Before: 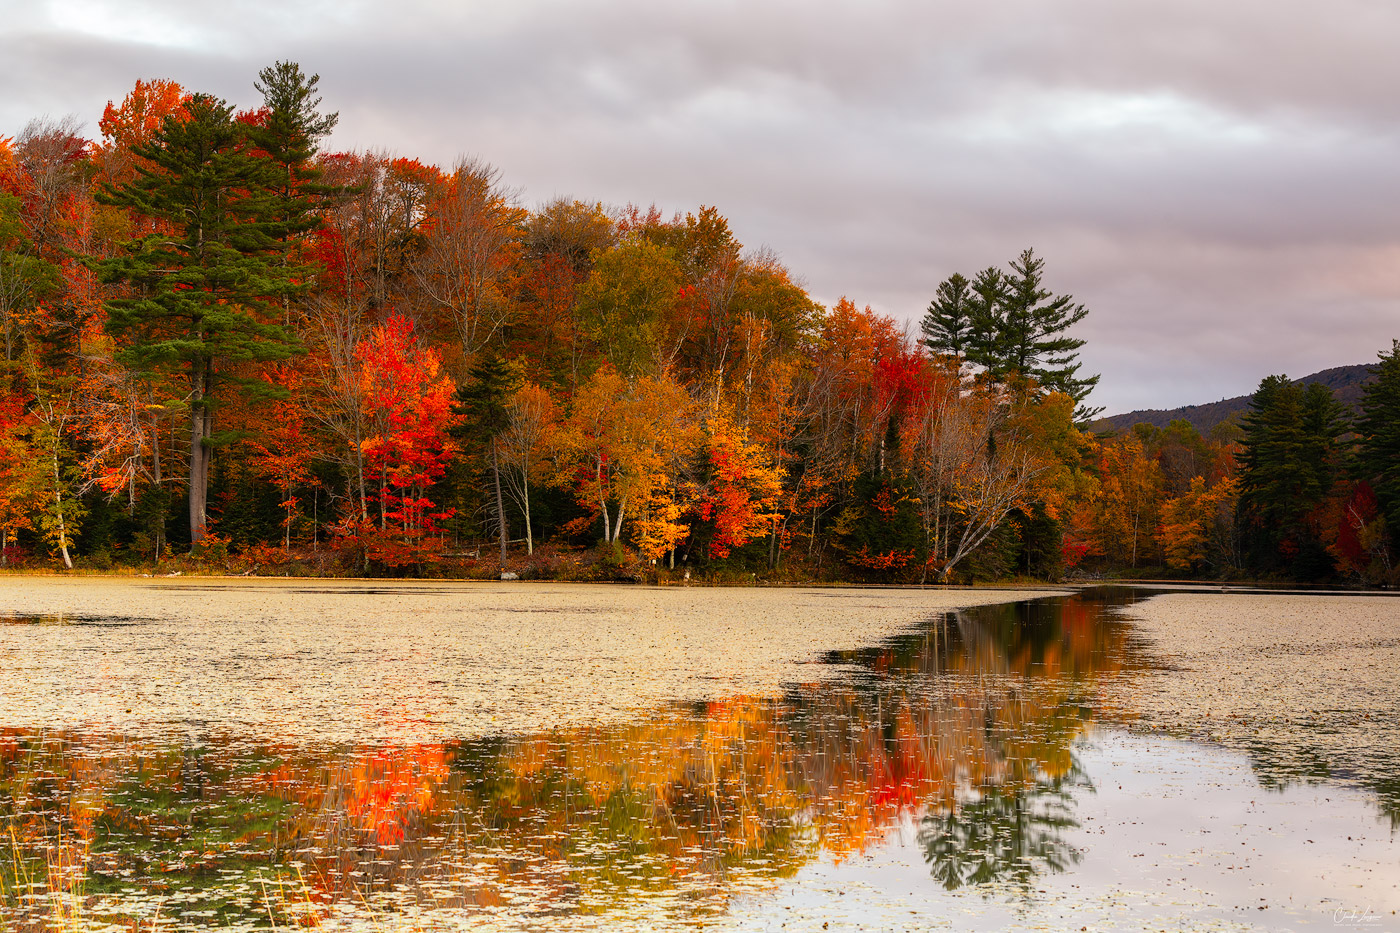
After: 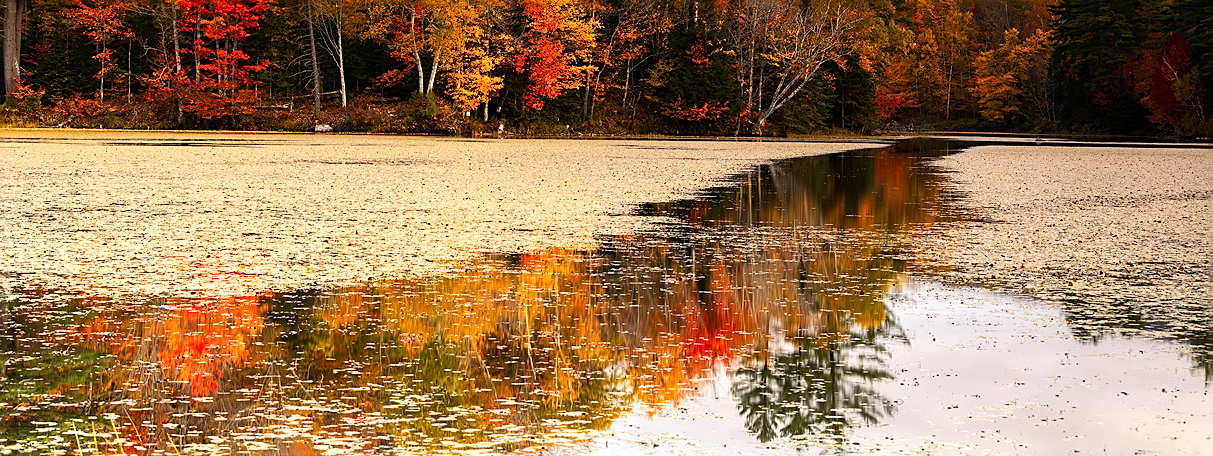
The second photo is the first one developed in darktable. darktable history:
crop and rotate: left 13.306%, top 48.129%, bottom 2.928%
tone equalizer: -8 EV -0.417 EV, -7 EV -0.389 EV, -6 EV -0.333 EV, -5 EV -0.222 EV, -3 EV 0.222 EV, -2 EV 0.333 EV, -1 EV 0.389 EV, +0 EV 0.417 EV, edges refinement/feathering 500, mask exposure compensation -1.57 EV, preserve details no
sharpen: amount 0.478
